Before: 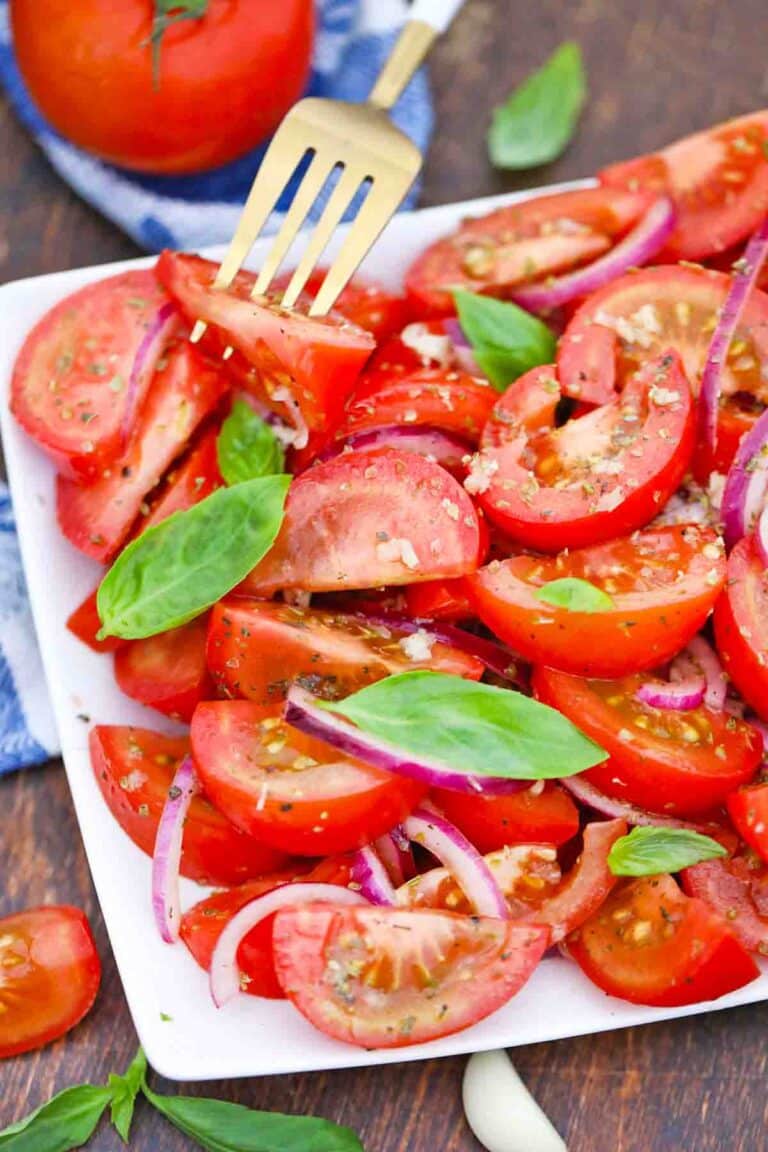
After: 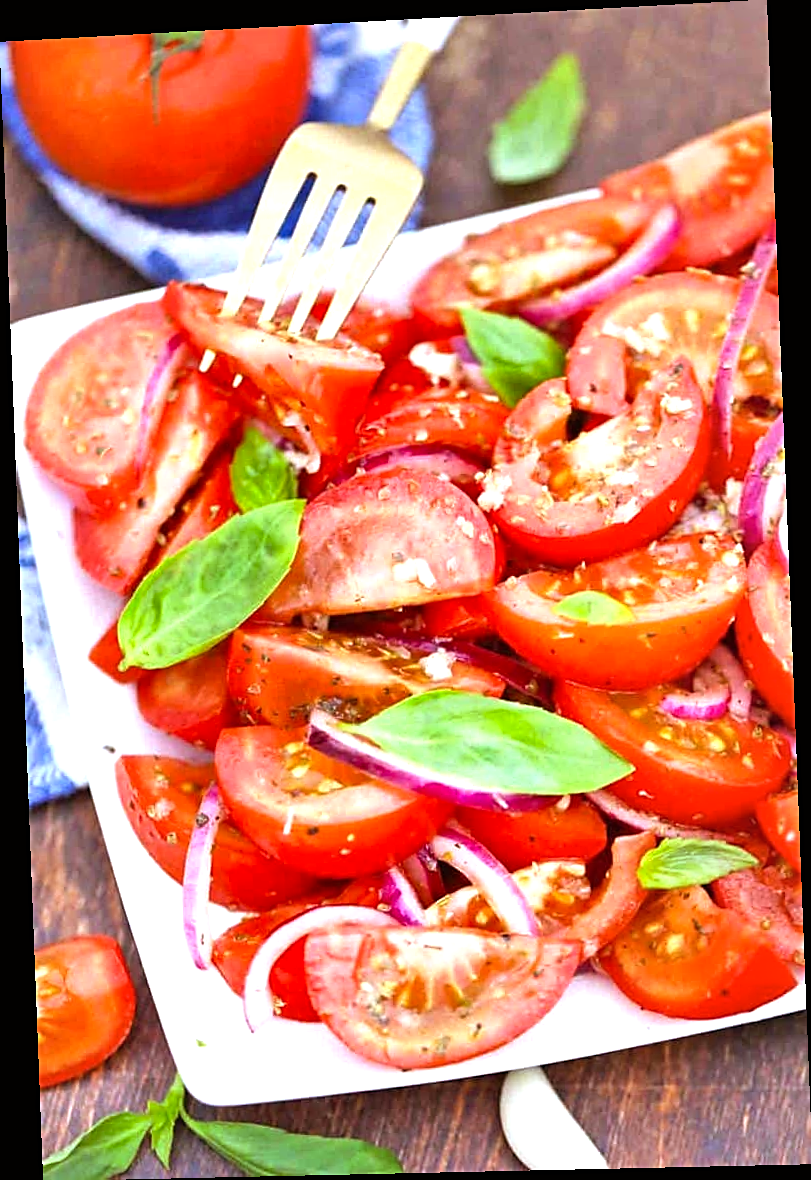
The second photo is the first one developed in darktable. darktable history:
sharpen: on, module defaults
color zones: curves: ch1 [(0, 0.469) (0.001, 0.469) (0.12, 0.446) (0.248, 0.469) (0.5, 0.5) (0.748, 0.5) (0.999, 0.469) (1, 0.469)]
shadows and highlights: shadows 35, highlights -35, soften with gaussian
rgb levels: mode RGB, independent channels, levels [[0, 0.5, 1], [0, 0.521, 1], [0, 0.536, 1]]
white balance: red 0.983, blue 1.036
rotate and perspective: rotation -2.22°, lens shift (horizontal) -0.022, automatic cropping off
exposure: black level correction 0, exposure 0.7 EV, compensate exposure bias true, compensate highlight preservation false
